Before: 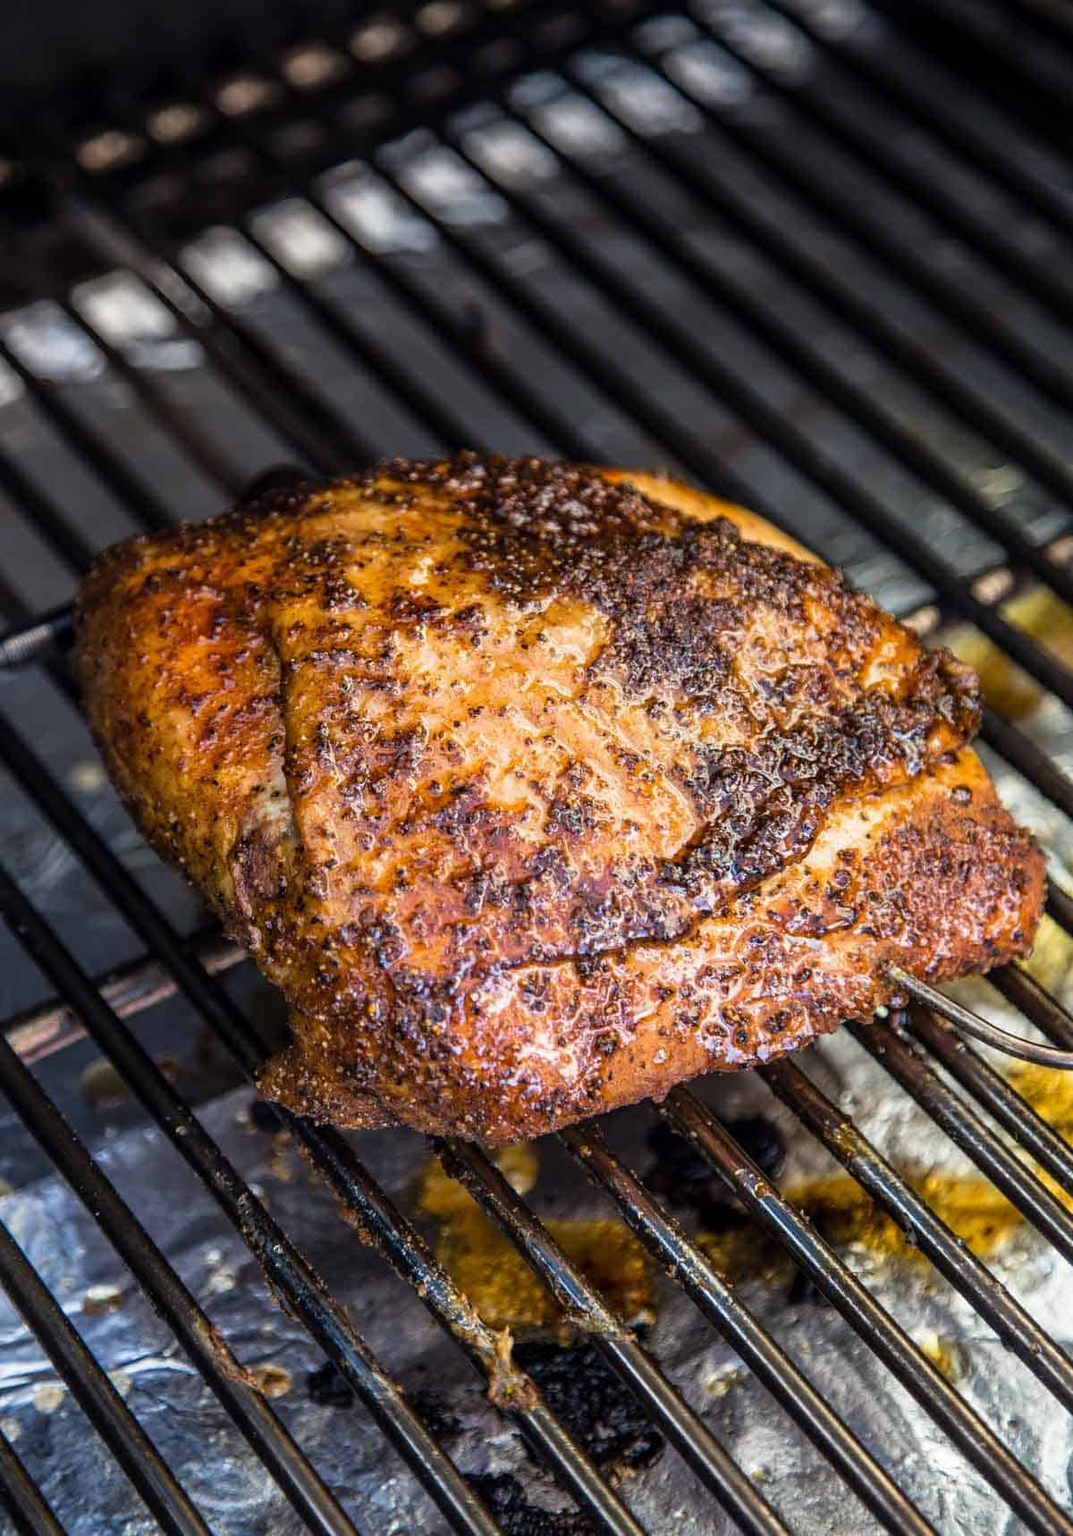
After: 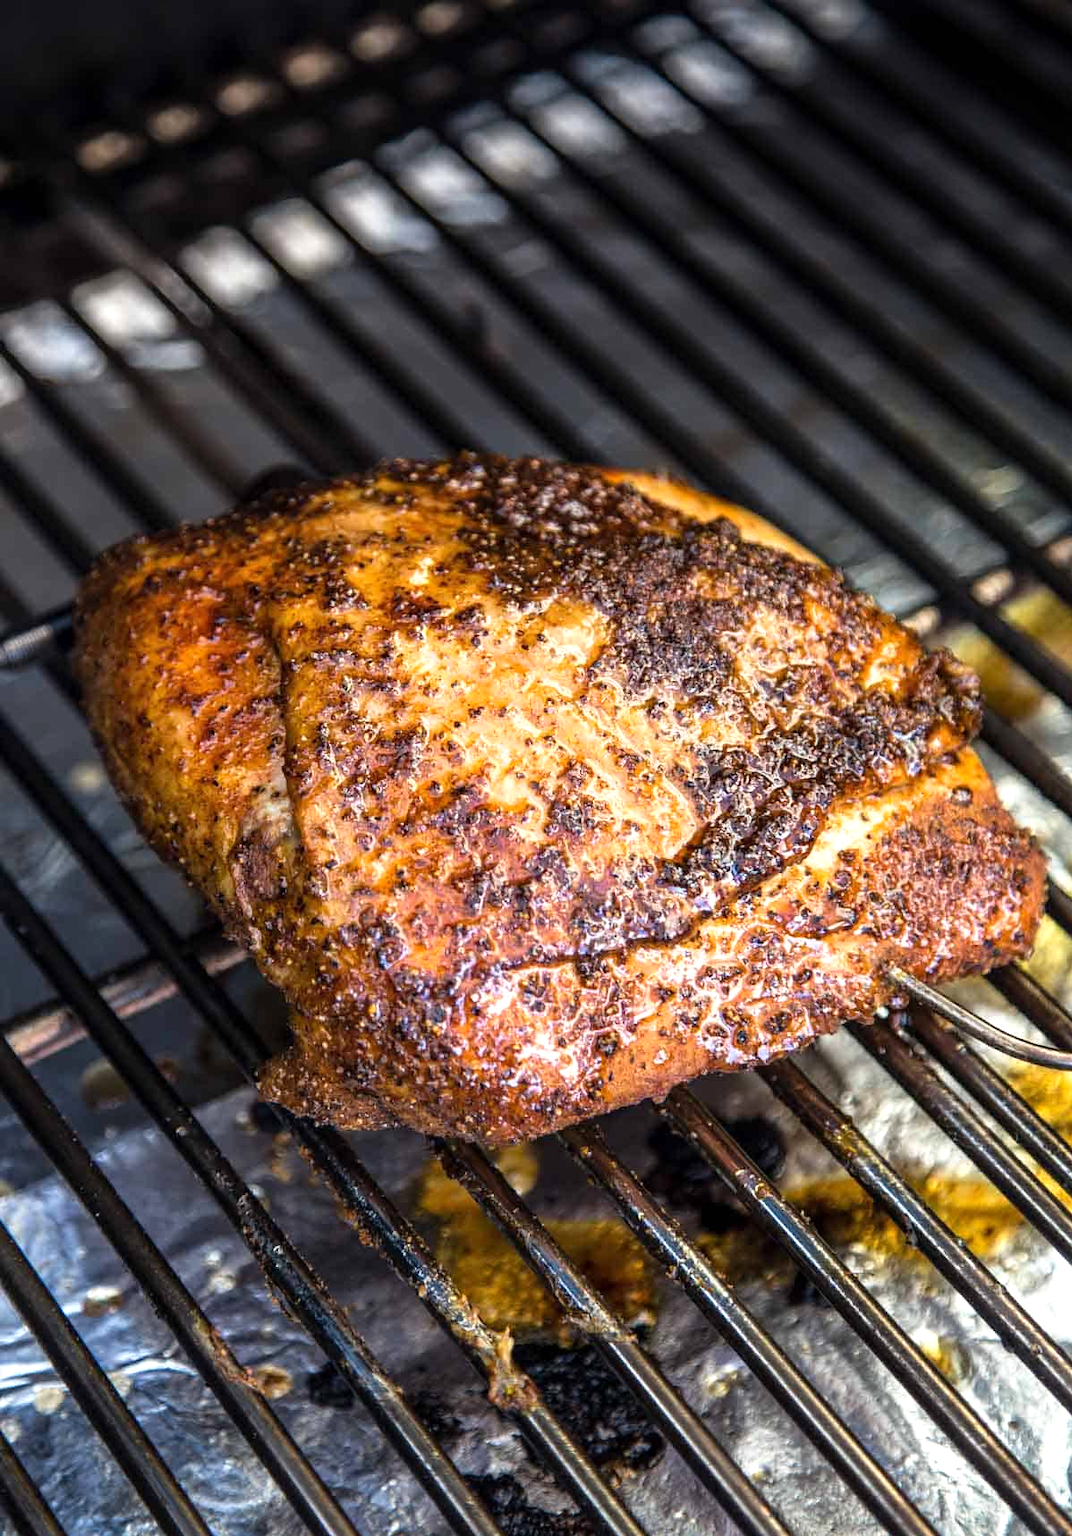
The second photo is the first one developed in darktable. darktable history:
tone equalizer: -8 EV -0.432 EV, -7 EV -0.364 EV, -6 EV -0.328 EV, -5 EV -0.259 EV, -3 EV 0.228 EV, -2 EV 0.317 EV, -1 EV 0.4 EV, +0 EV 0.437 EV, smoothing diameter 24.98%, edges refinement/feathering 9.8, preserve details guided filter
crop: left 0.062%
